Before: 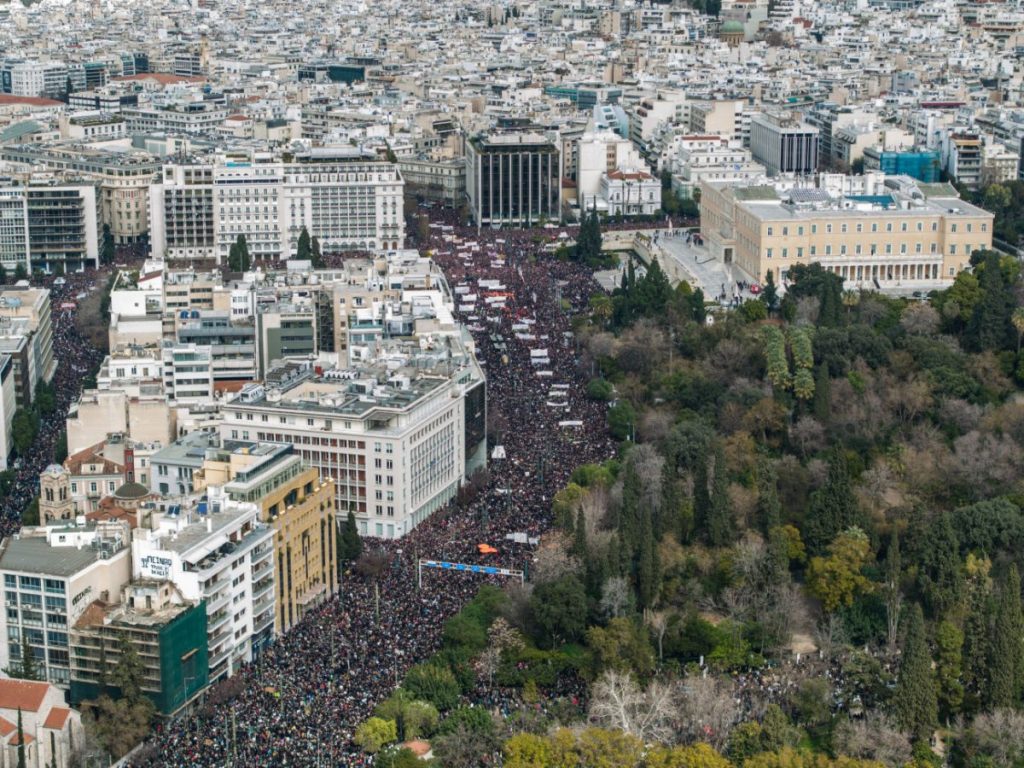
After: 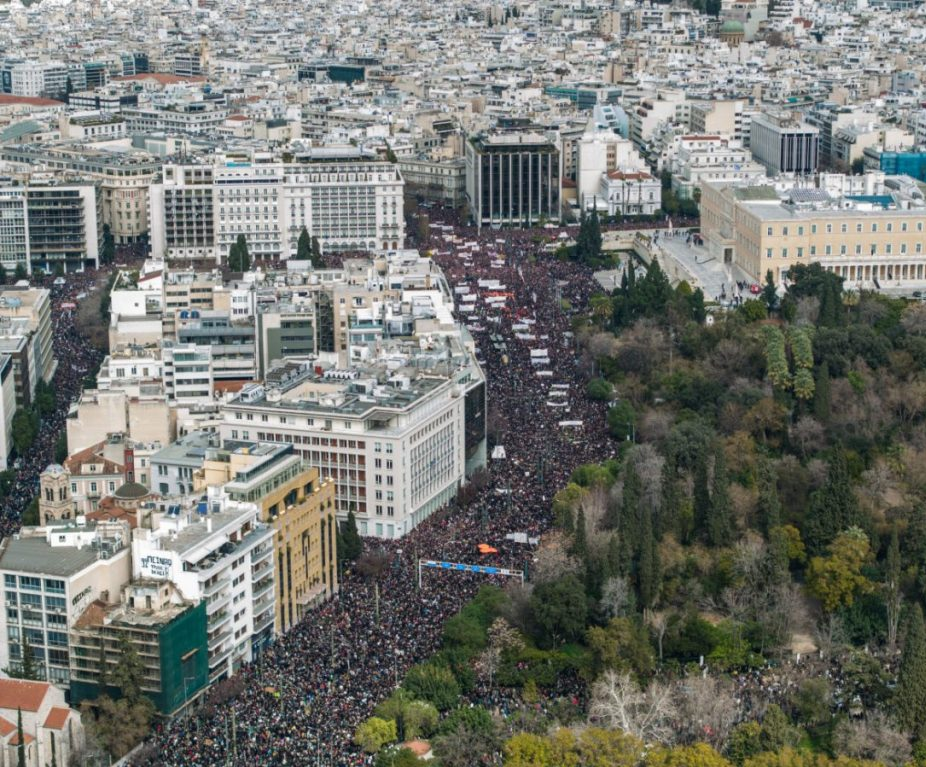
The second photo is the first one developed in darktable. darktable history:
crop: right 9.495%, bottom 0.042%
